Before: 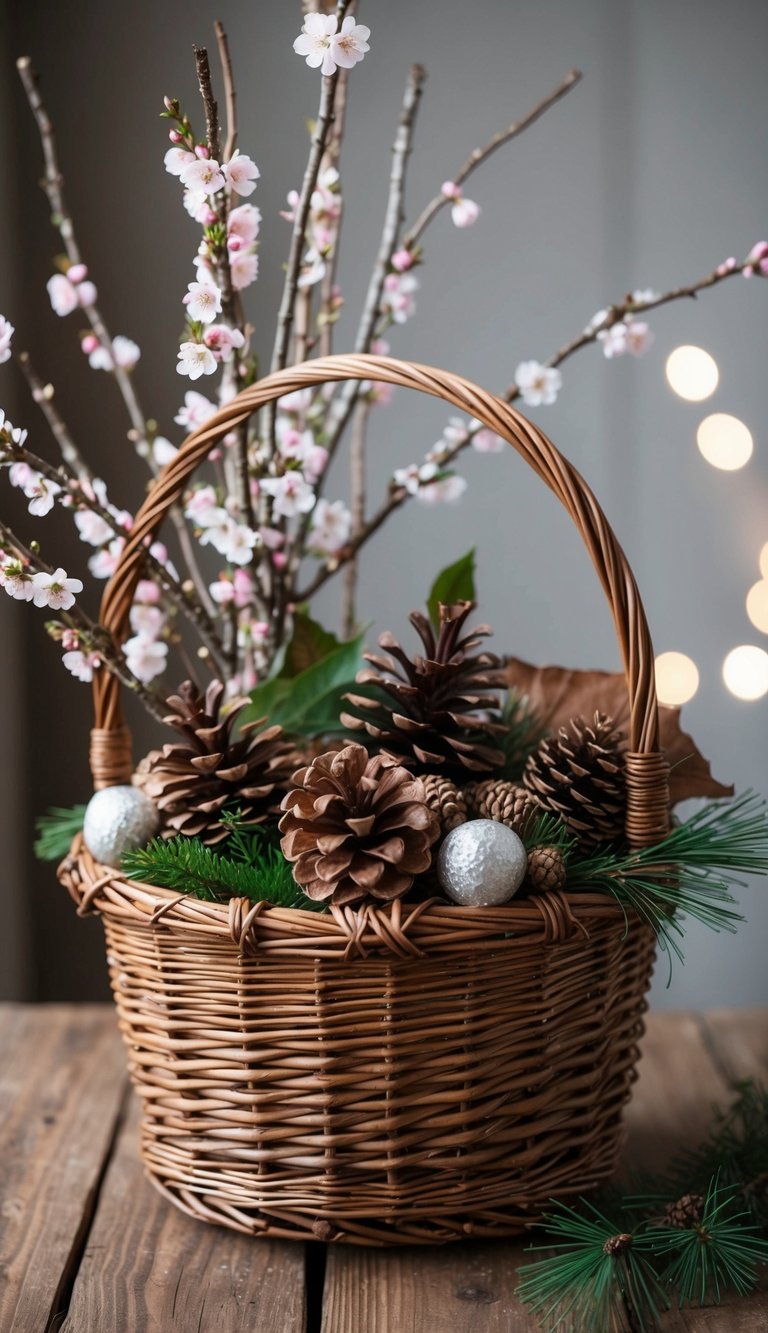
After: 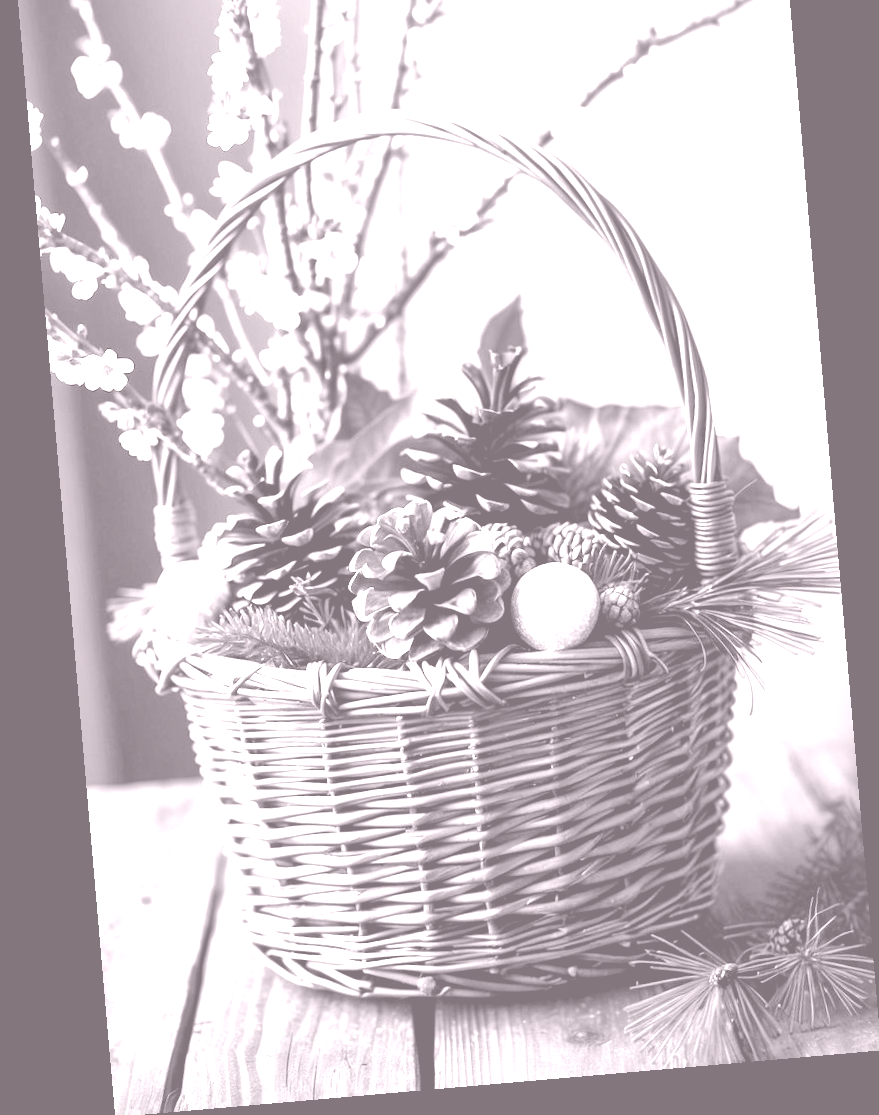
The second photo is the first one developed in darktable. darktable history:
local contrast: mode bilateral grid, contrast 70, coarseness 75, detail 180%, midtone range 0.2
color correction: highlights a* -0.772, highlights b* -8.92
rotate and perspective: rotation -4.98°, automatic cropping off
crop and rotate: top 19.998%
colorize: hue 25.2°, saturation 83%, source mix 82%, lightness 79%, version 1
exposure: exposure 0.6 EV, compensate highlight preservation false
